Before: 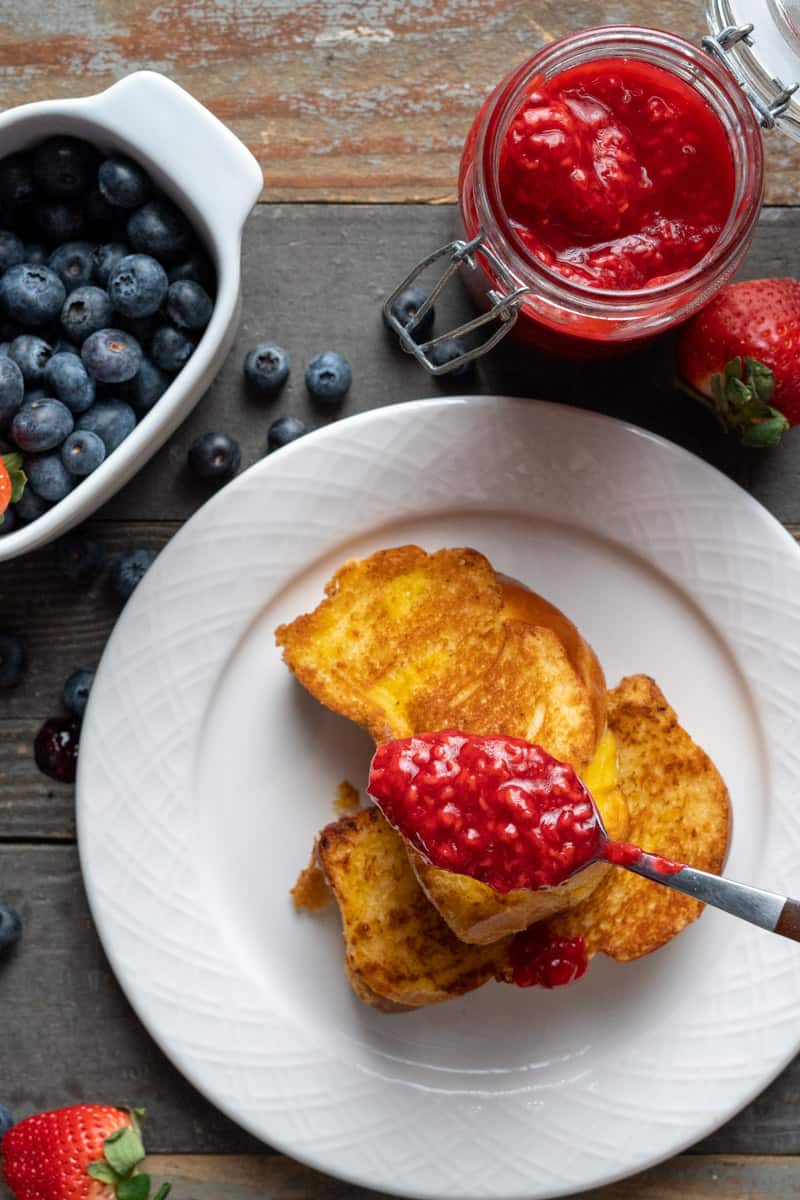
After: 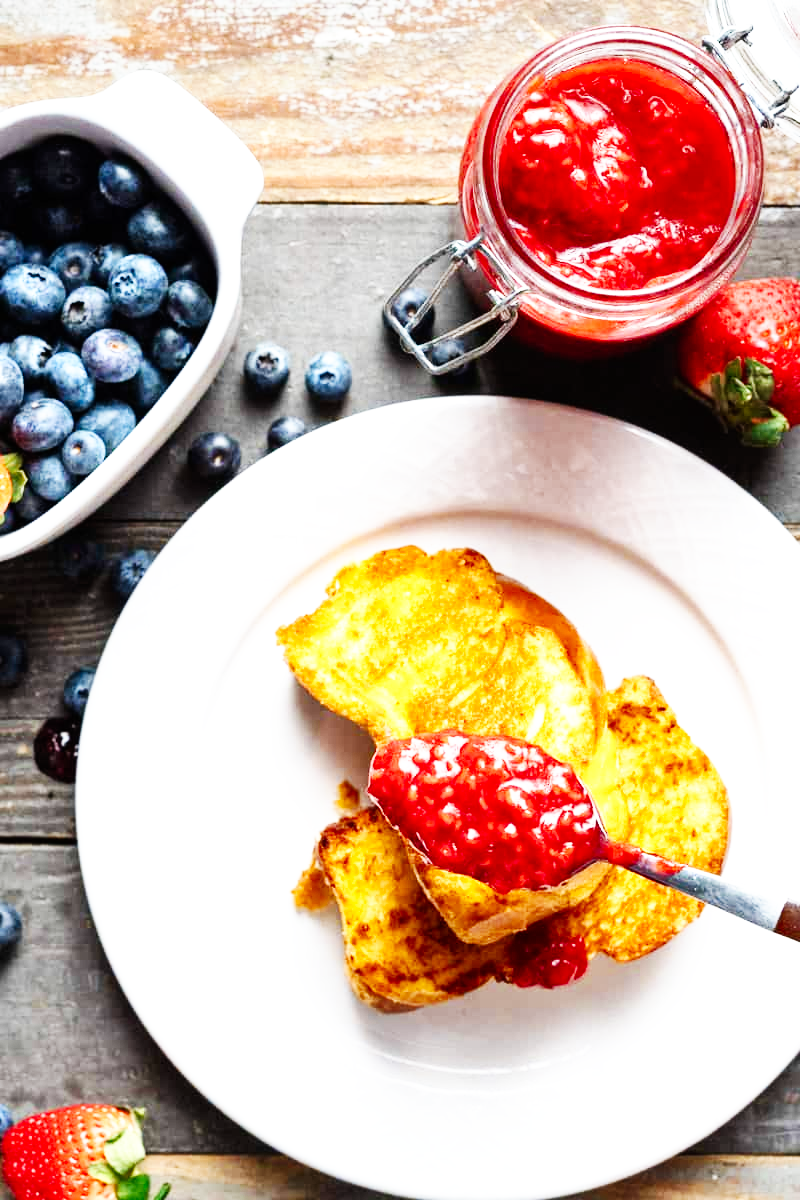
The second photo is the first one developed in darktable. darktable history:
color zones: curves: ch0 [(0.068, 0.464) (0.25, 0.5) (0.48, 0.508) (0.75, 0.536) (0.886, 0.476) (0.967, 0.456)]; ch1 [(0.066, 0.456) (0.25, 0.5) (0.616, 0.508) (0.746, 0.56) (0.934, 0.444)]
exposure: exposure 0.781 EV, compensate highlight preservation false
shadows and highlights: shadows 34.27, highlights -34.99, soften with gaussian
base curve: curves: ch0 [(0, 0) (0.007, 0.004) (0.027, 0.03) (0.046, 0.07) (0.207, 0.54) (0.442, 0.872) (0.673, 0.972) (1, 1)], preserve colors none
